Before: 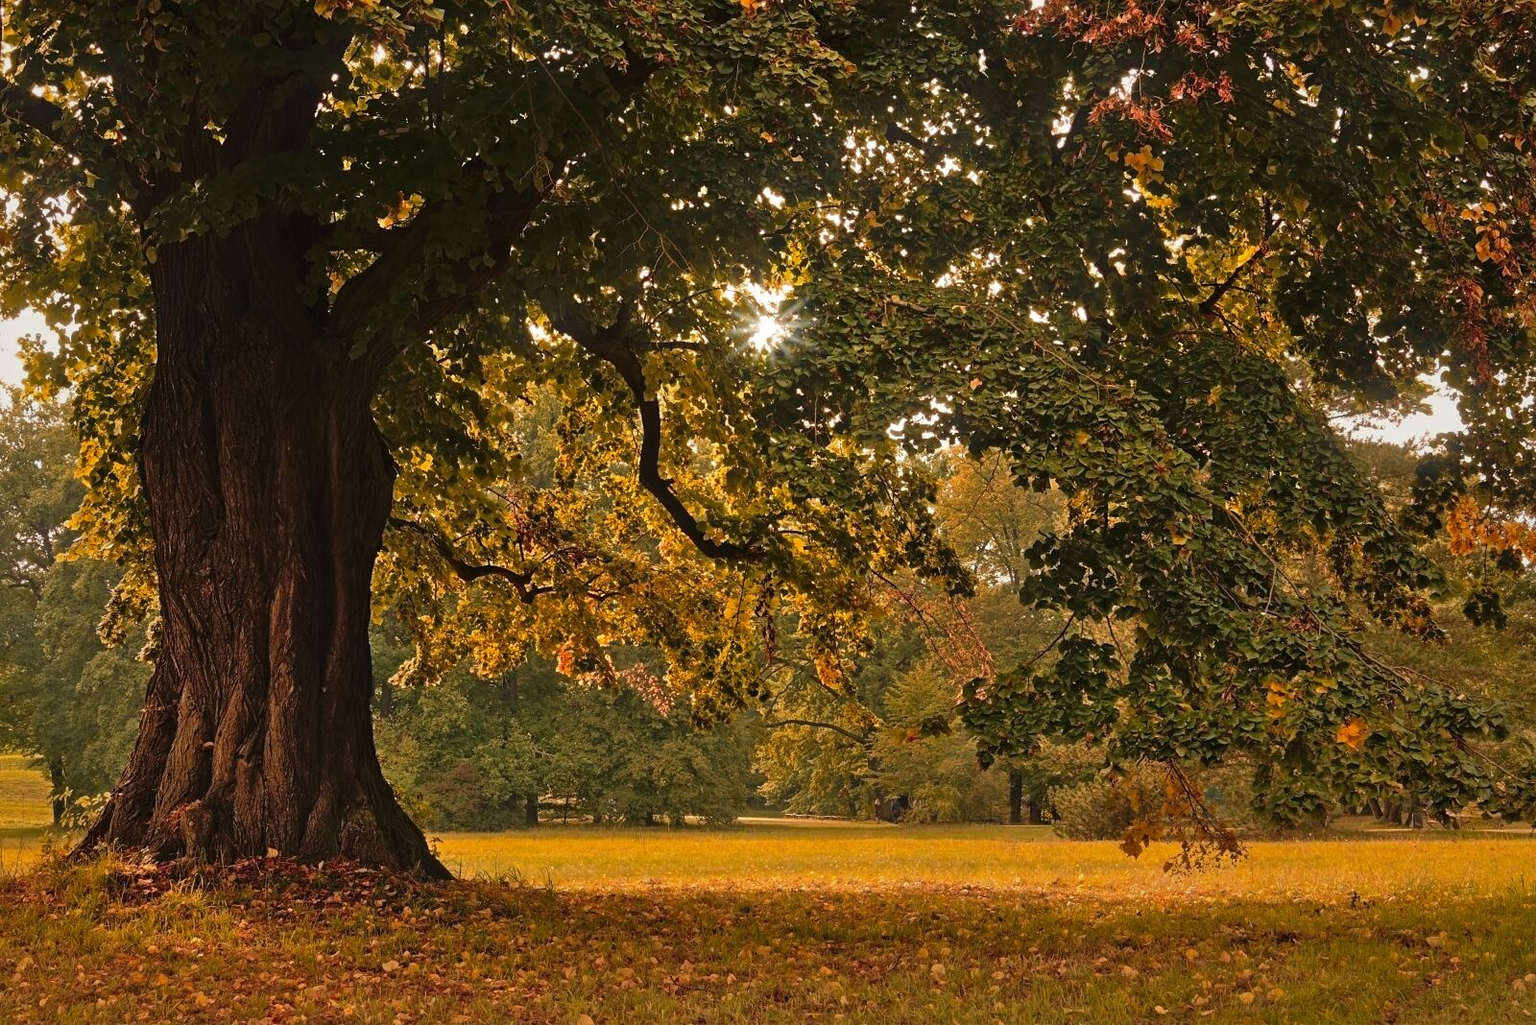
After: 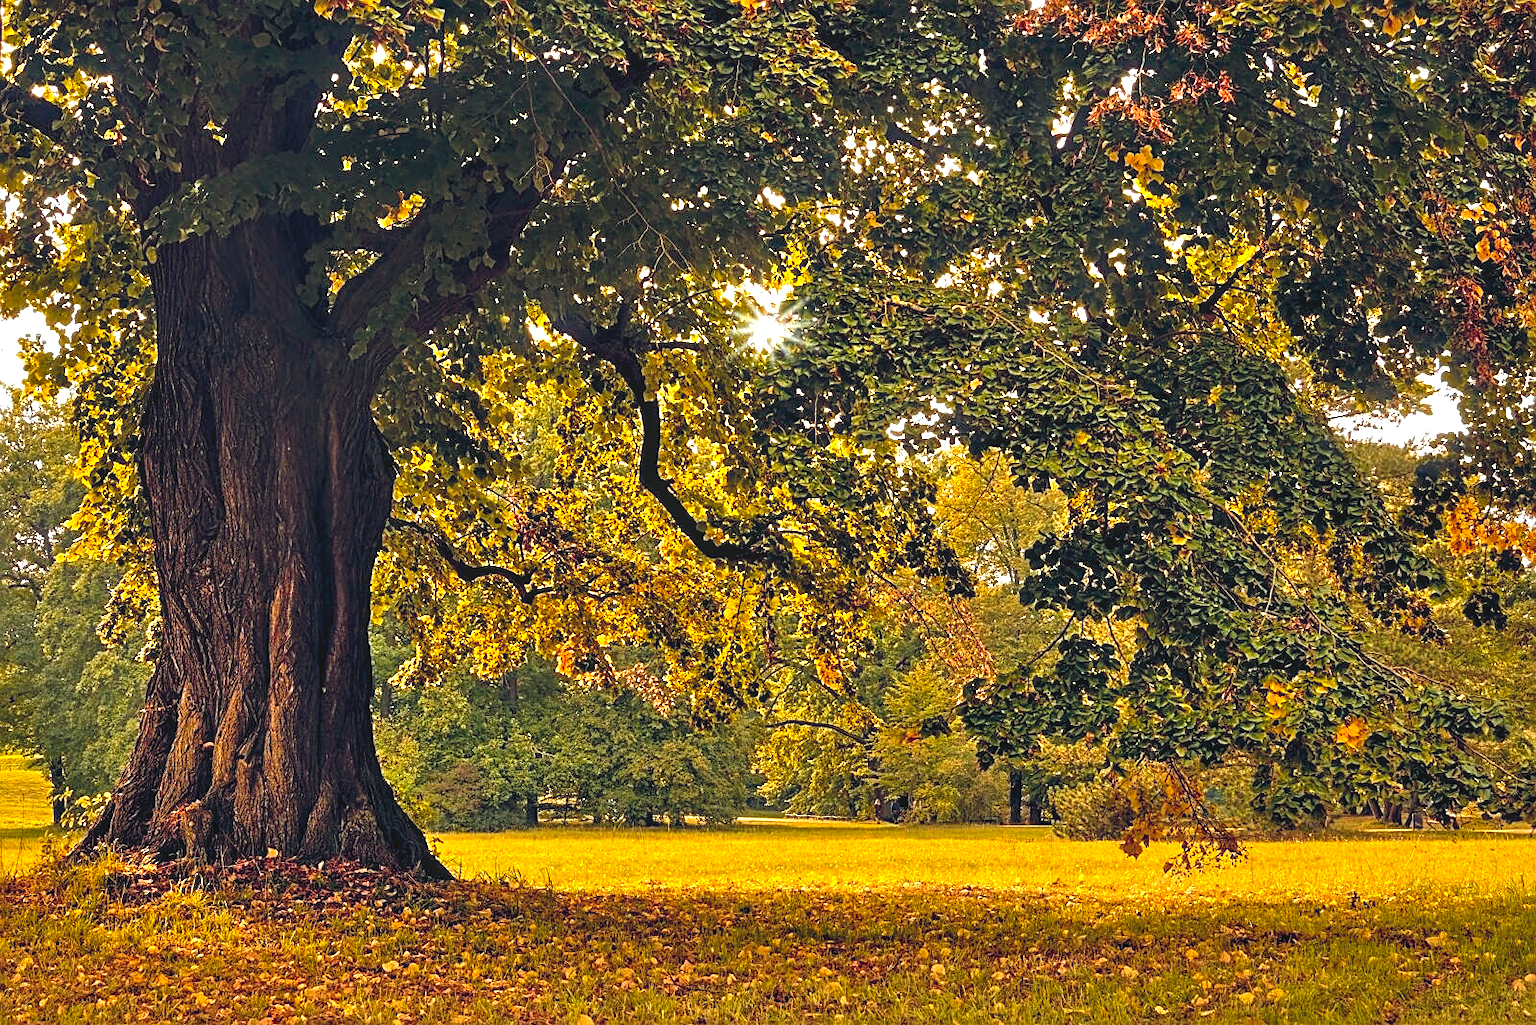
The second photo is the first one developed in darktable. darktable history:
sharpen: on, module defaults
local contrast: on, module defaults
contrast equalizer: octaves 7, y [[0.6 ×6], [0.55 ×6], [0 ×6], [0 ×6], [0 ×6]]
color correction: highlights a* -6.52, highlights b* 0.471
contrast brightness saturation: contrast -0.132, brightness 0.046, saturation -0.115
color balance rgb: global offset › chroma 0.134%, global offset › hue 254.22°, perceptual saturation grading › global saturation 29.99%, global vibrance 20%
exposure: black level correction 0, exposure 0.698 EV, compensate highlight preservation false
